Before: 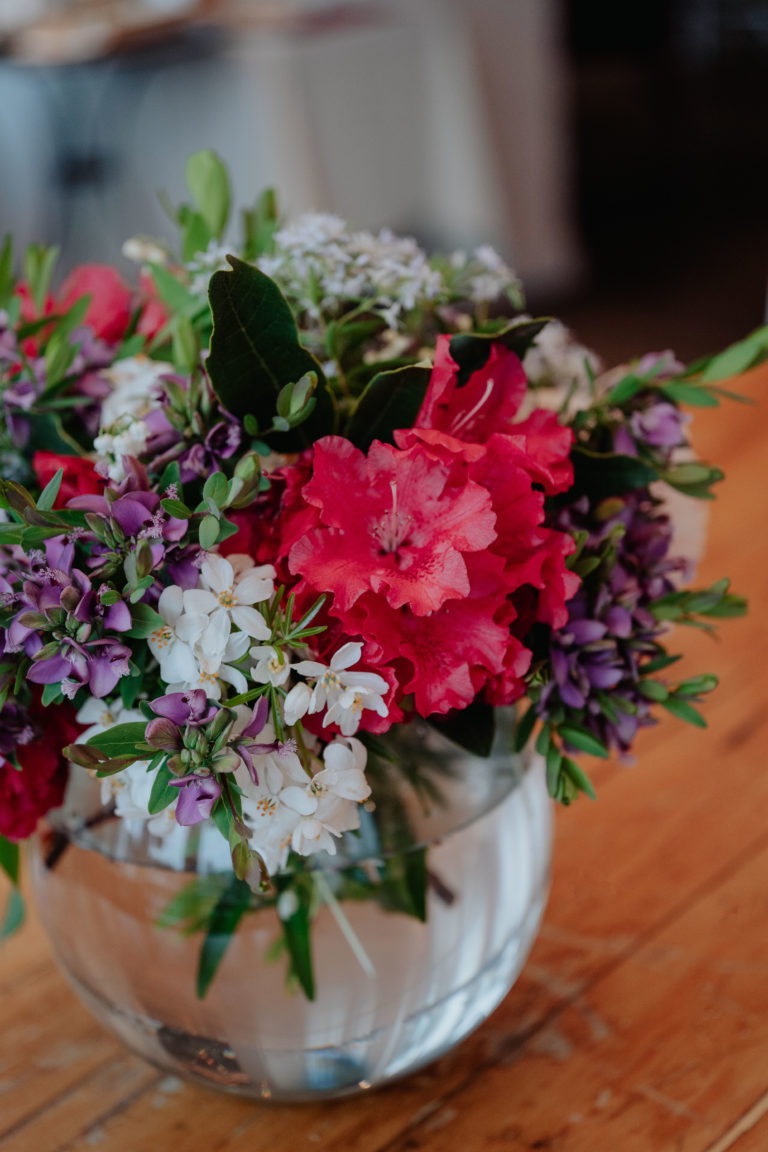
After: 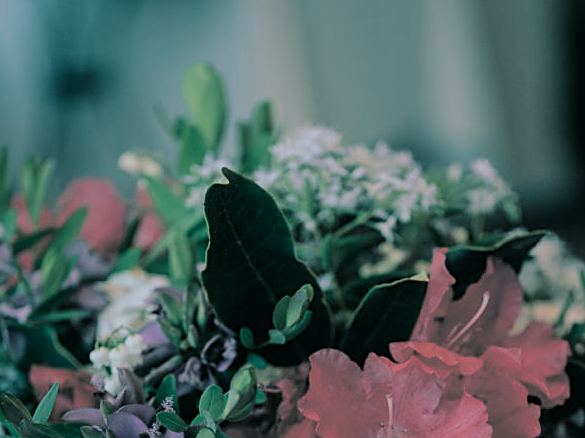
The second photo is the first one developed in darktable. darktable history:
crop: left 0.579%, top 7.627%, right 23.167%, bottom 54.275%
split-toning: shadows › hue 183.6°, shadows › saturation 0.52, highlights › hue 0°, highlights › saturation 0
sharpen: on, module defaults
